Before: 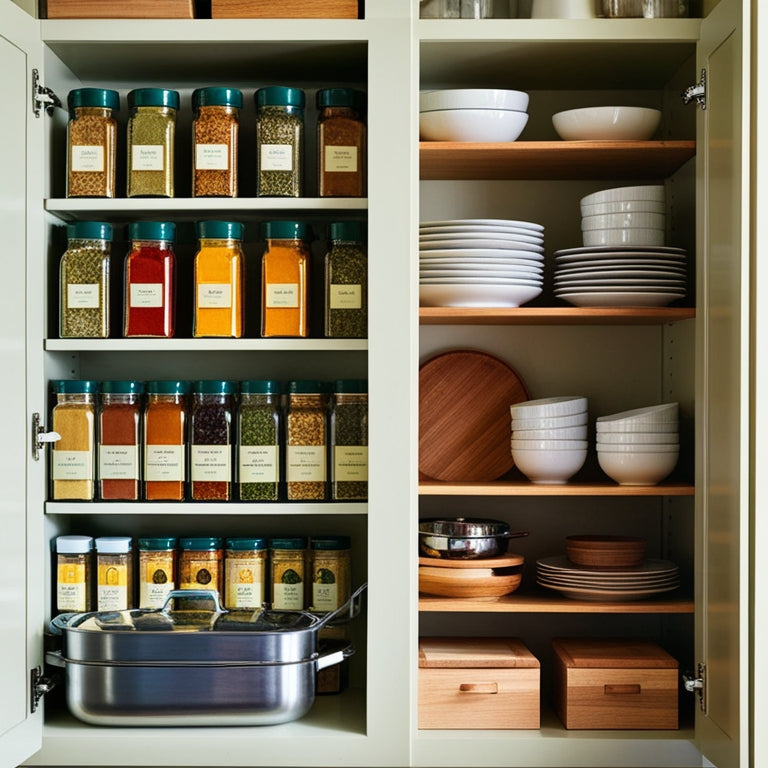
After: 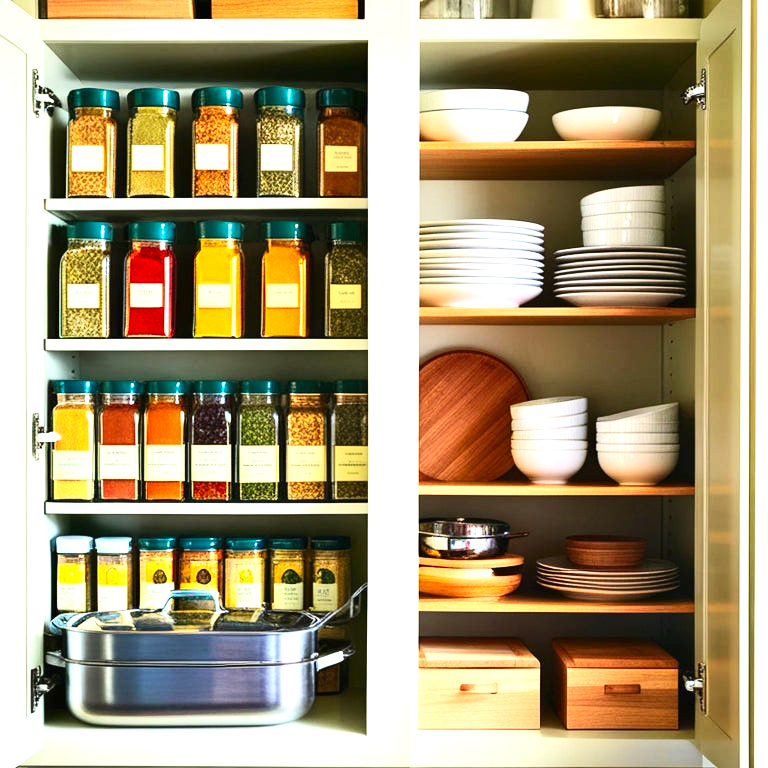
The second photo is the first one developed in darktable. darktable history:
exposure: black level correction 0, exposure 1.121 EV, compensate highlight preservation false
contrast brightness saturation: contrast 0.232, brightness 0.104, saturation 0.289
